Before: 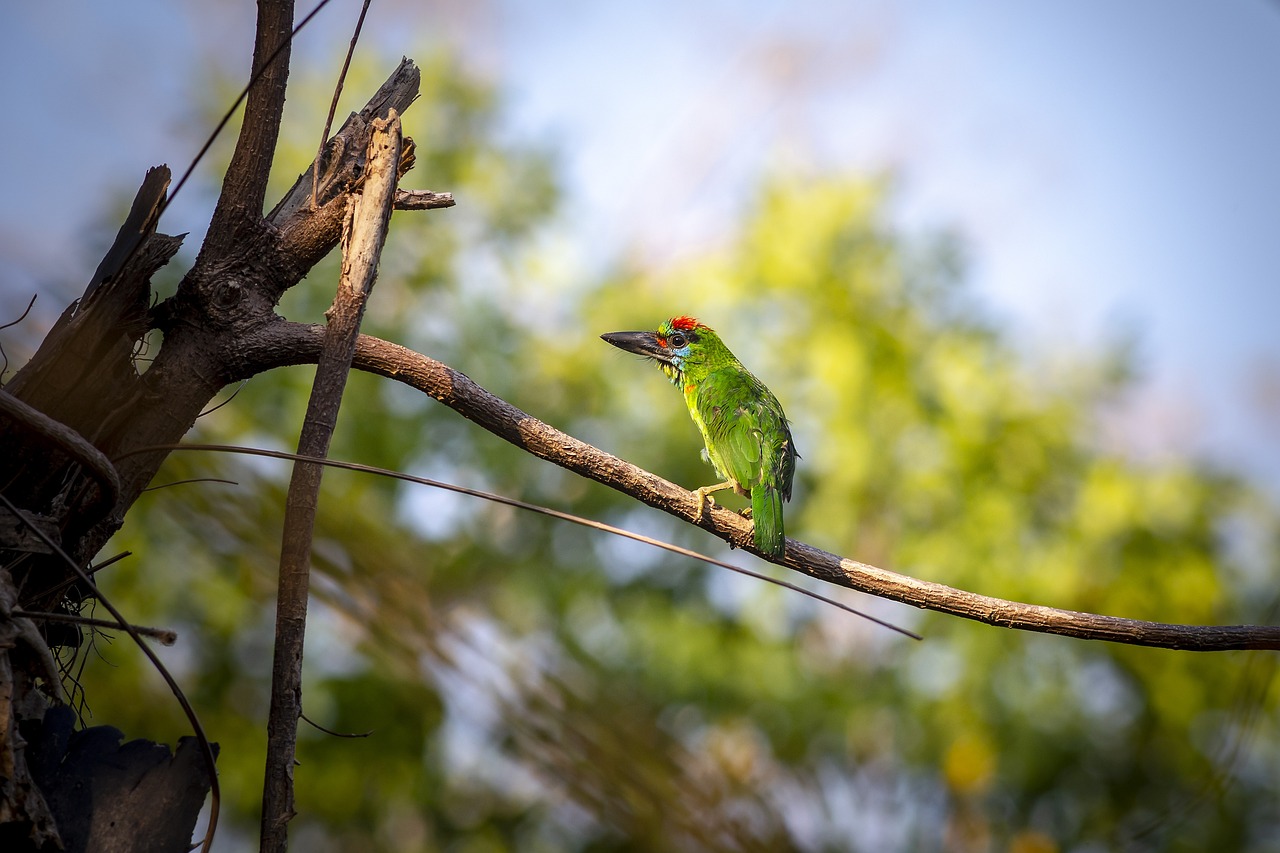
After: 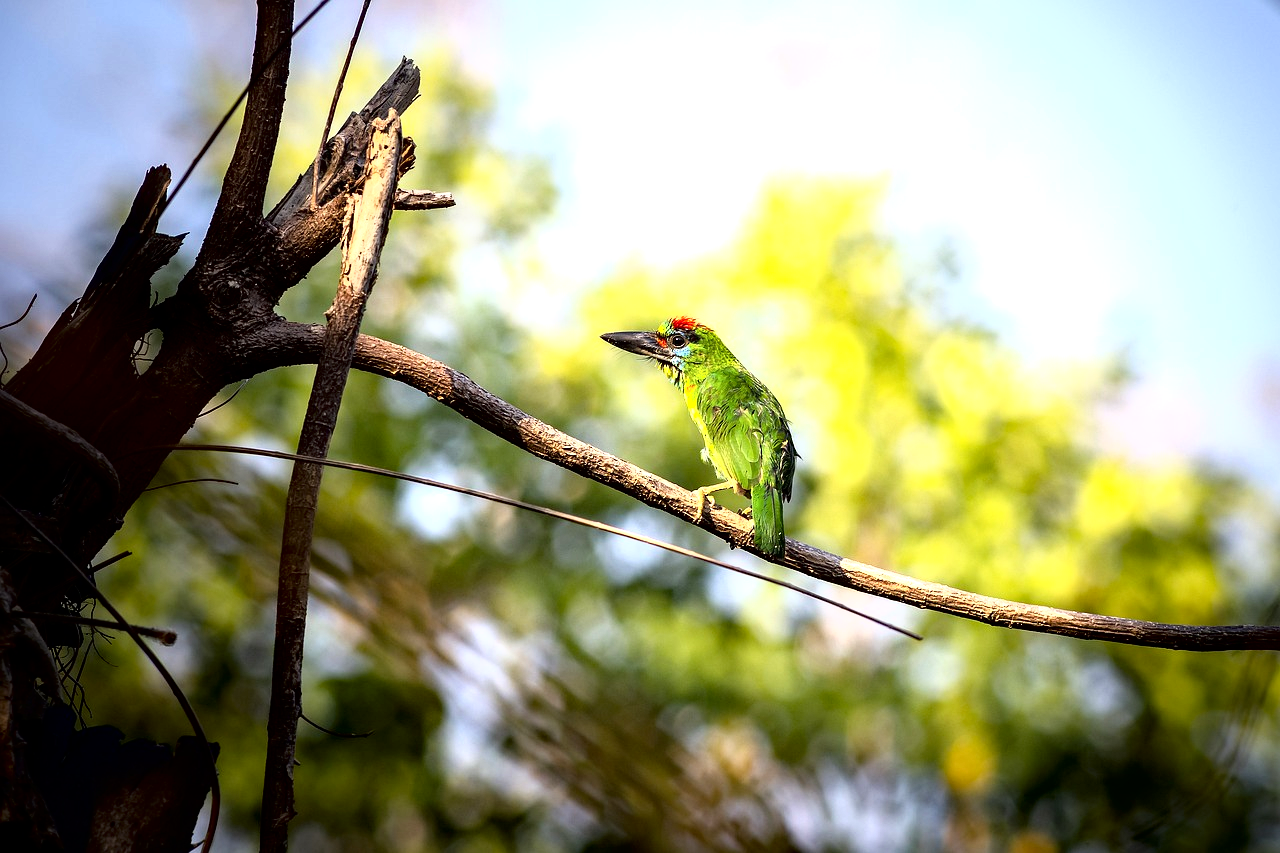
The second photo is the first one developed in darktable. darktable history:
tone equalizer: -8 EV -0.758 EV, -7 EV -0.73 EV, -6 EV -0.604 EV, -5 EV -0.372 EV, -3 EV 0.397 EV, -2 EV 0.6 EV, -1 EV 0.698 EV, +0 EV 0.775 EV
tone curve: curves: ch0 [(0, 0) (0.003, 0) (0.011, 0.001) (0.025, 0.003) (0.044, 0.004) (0.069, 0.007) (0.1, 0.01) (0.136, 0.033) (0.177, 0.082) (0.224, 0.141) (0.277, 0.208) (0.335, 0.282) (0.399, 0.363) (0.468, 0.451) (0.543, 0.545) (0.623, 0.647) (0.709, 0.756) (0.801, 0.87) (0.898, 0.972) (1, 1)], color space Lab, independent channels, preserve colors none
haze removal: compatibility mode true, adaptive false
